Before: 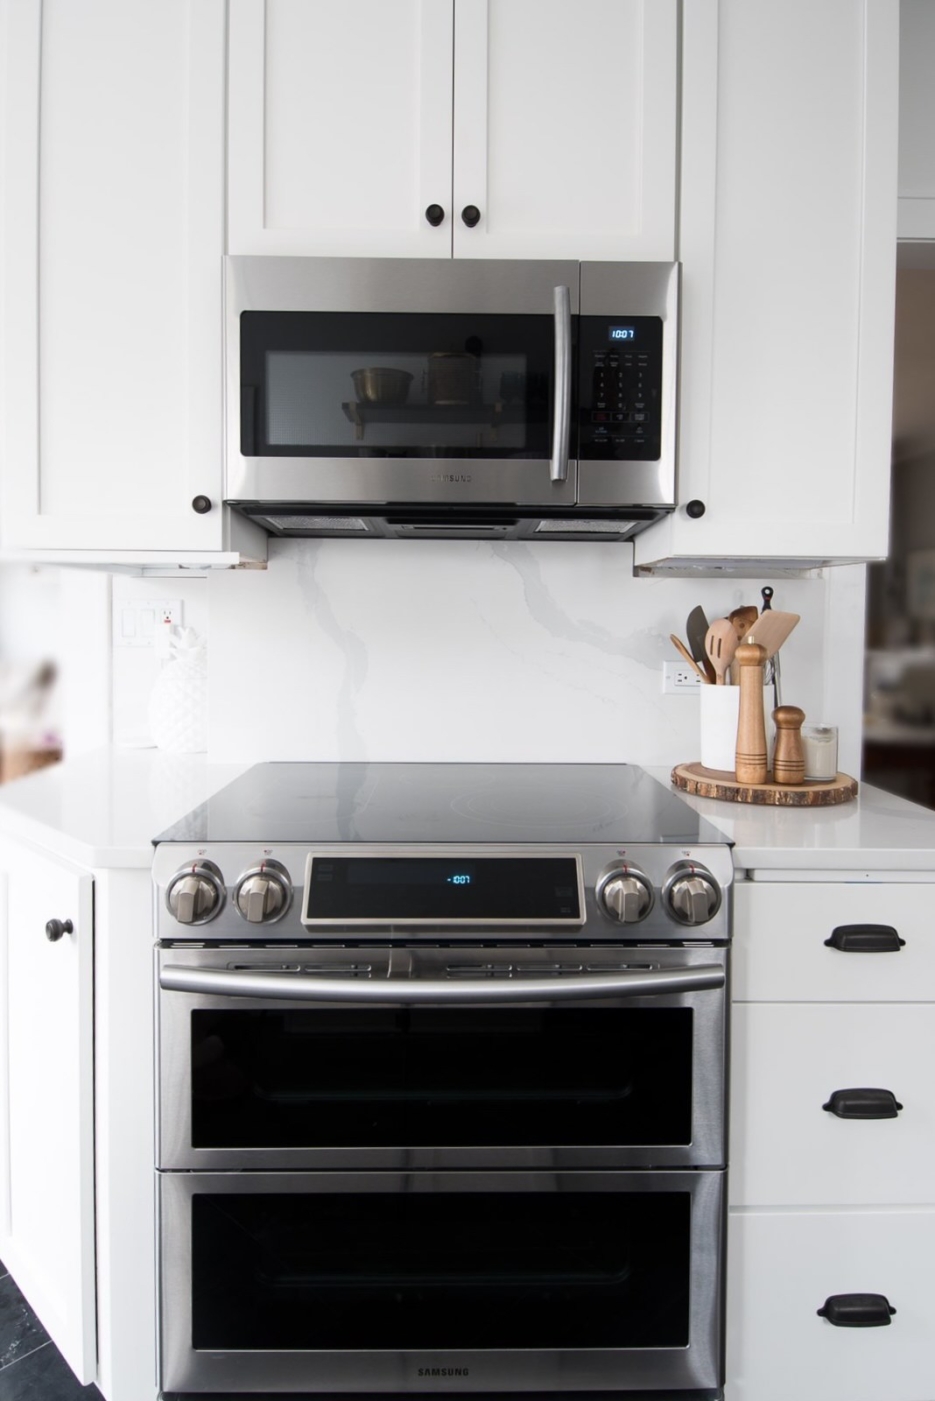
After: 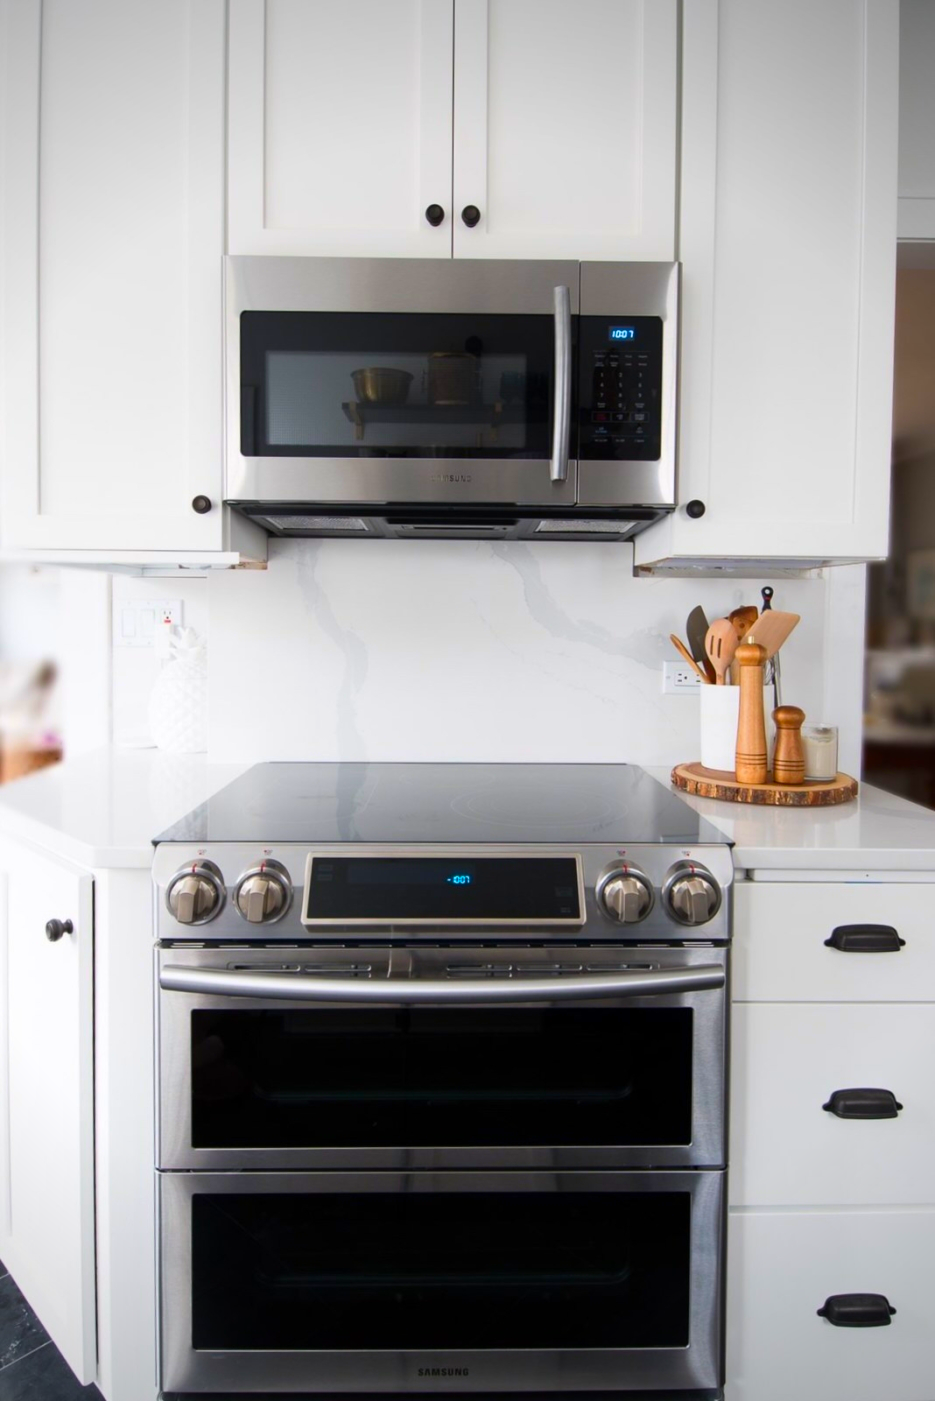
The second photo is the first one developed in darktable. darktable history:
vignetting: on, module defaults
color correction: saturation 1.8
